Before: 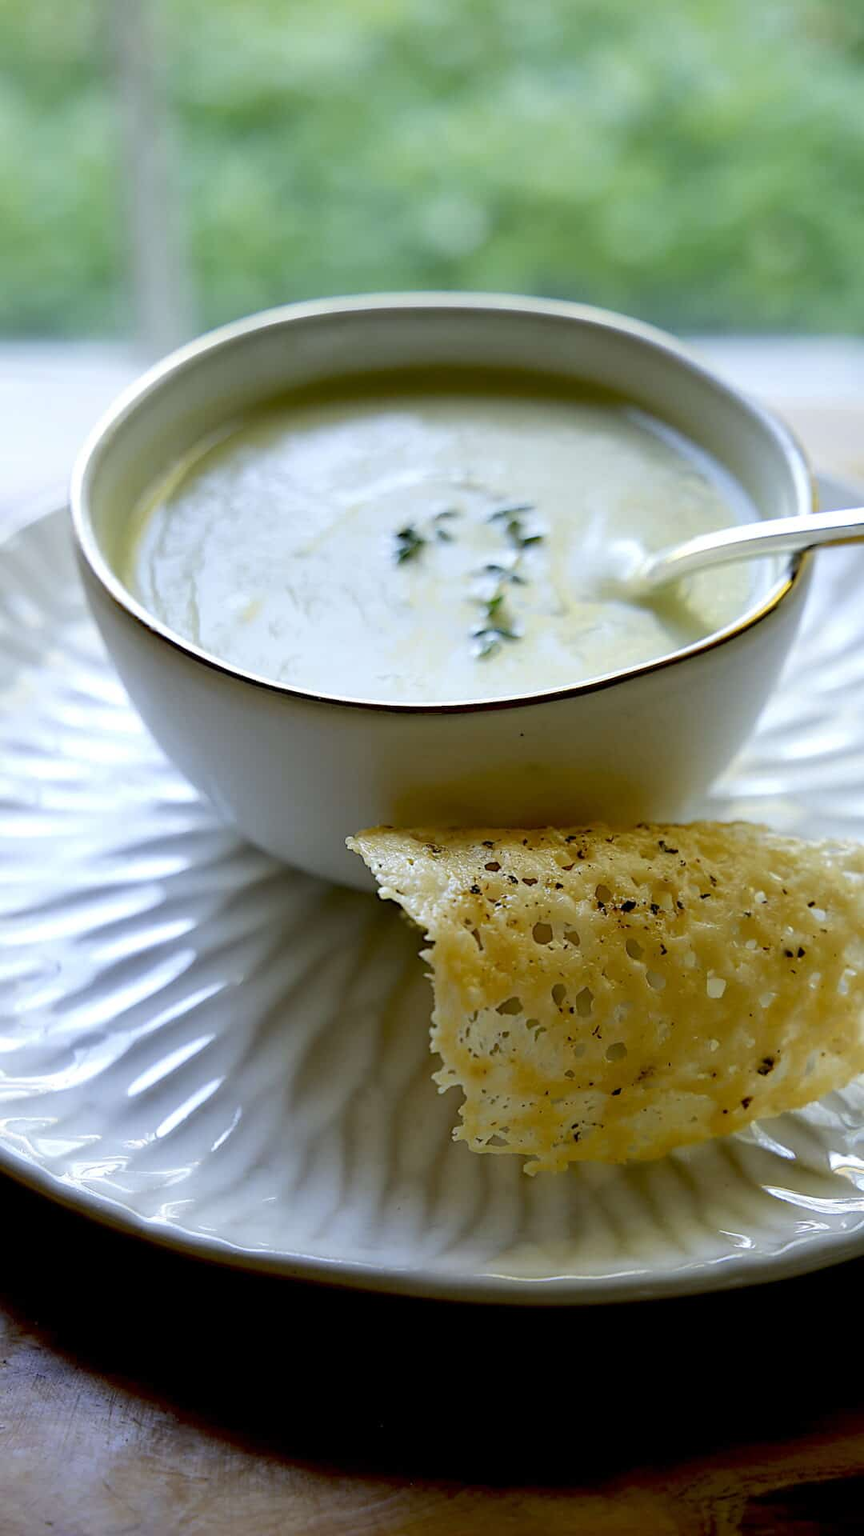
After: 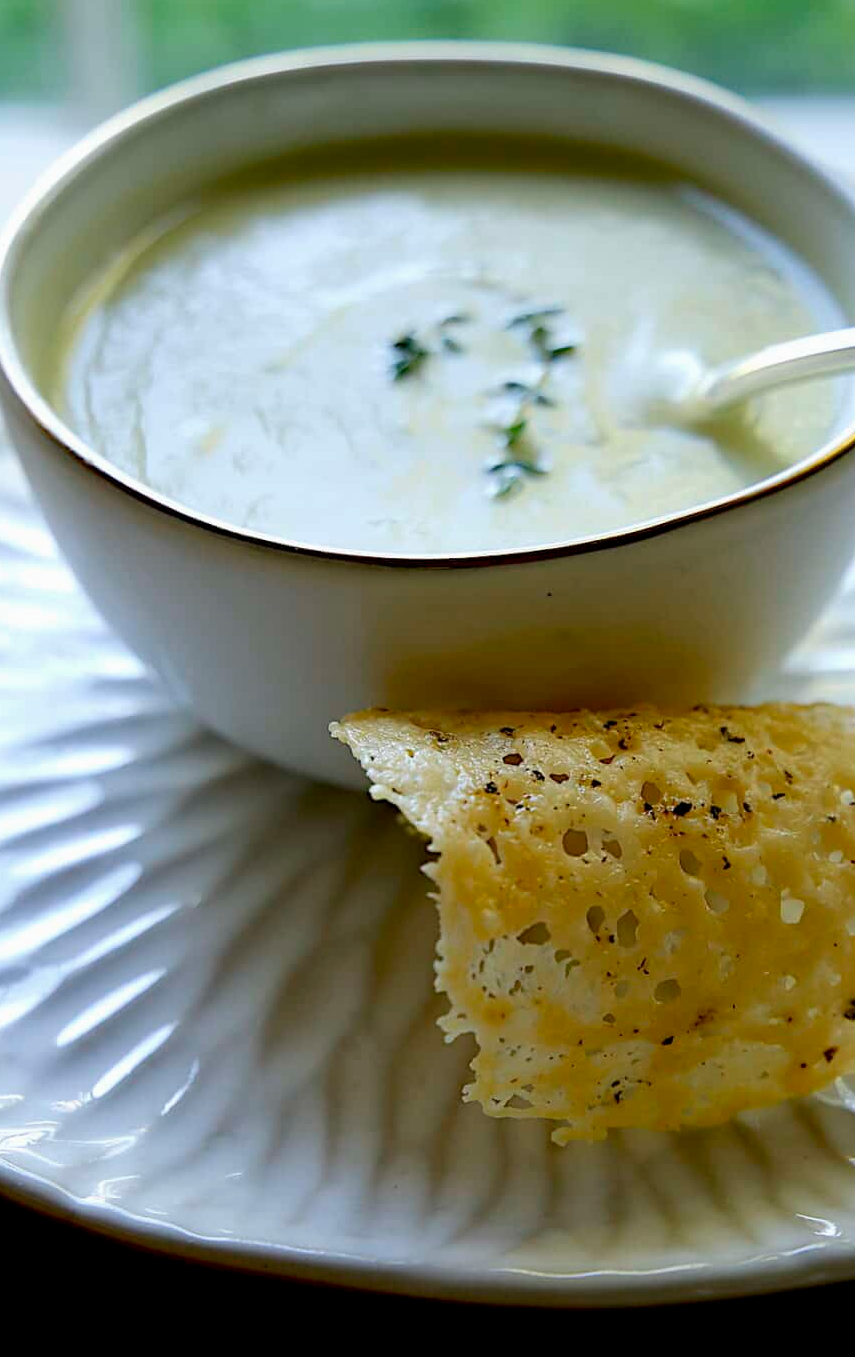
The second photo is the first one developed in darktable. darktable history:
crop: left 9.622%, top 16.902%, right 11.142%, bottom 12.387%
exposure: exposure -0.04 EV, compensate exposure bias true, compensate highlight preservation false
